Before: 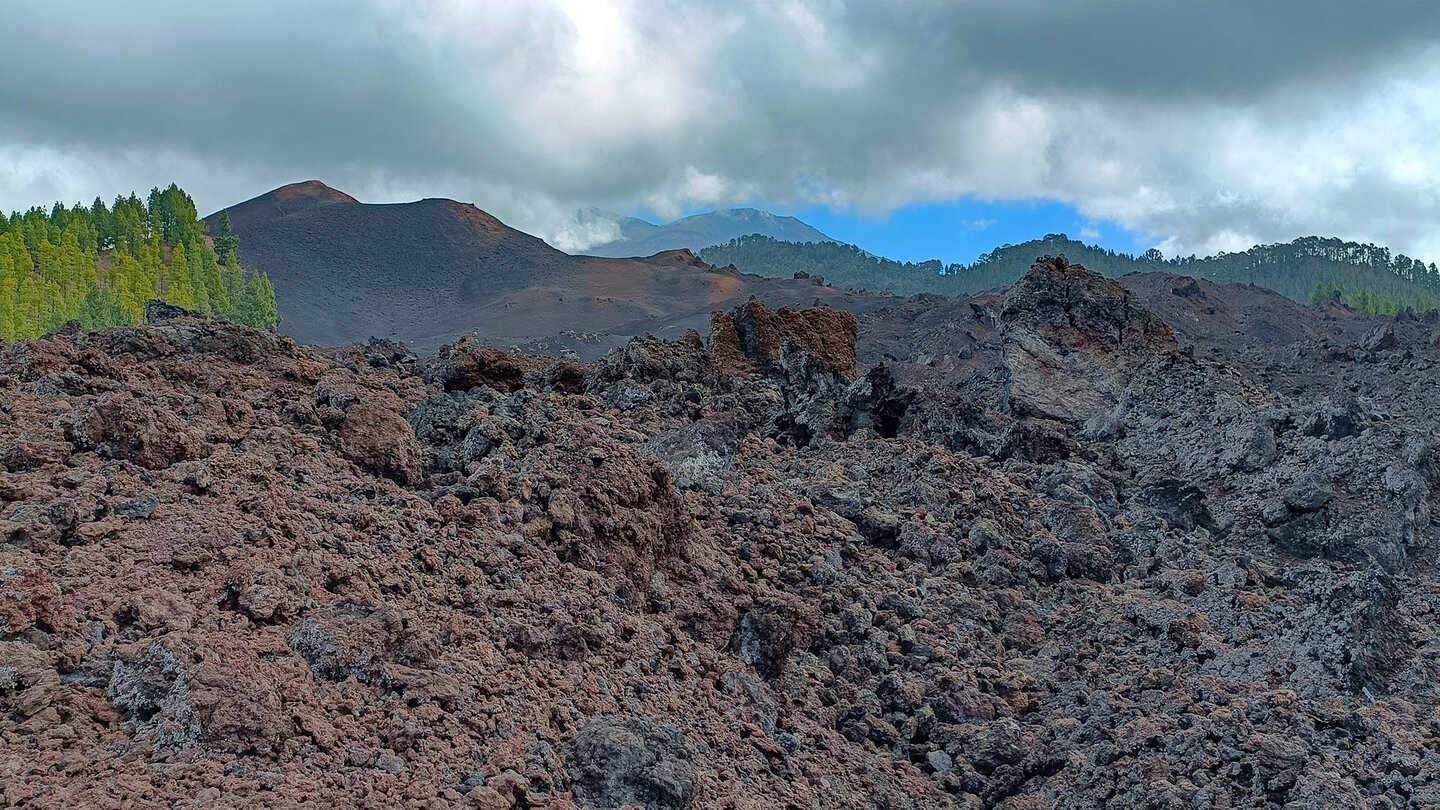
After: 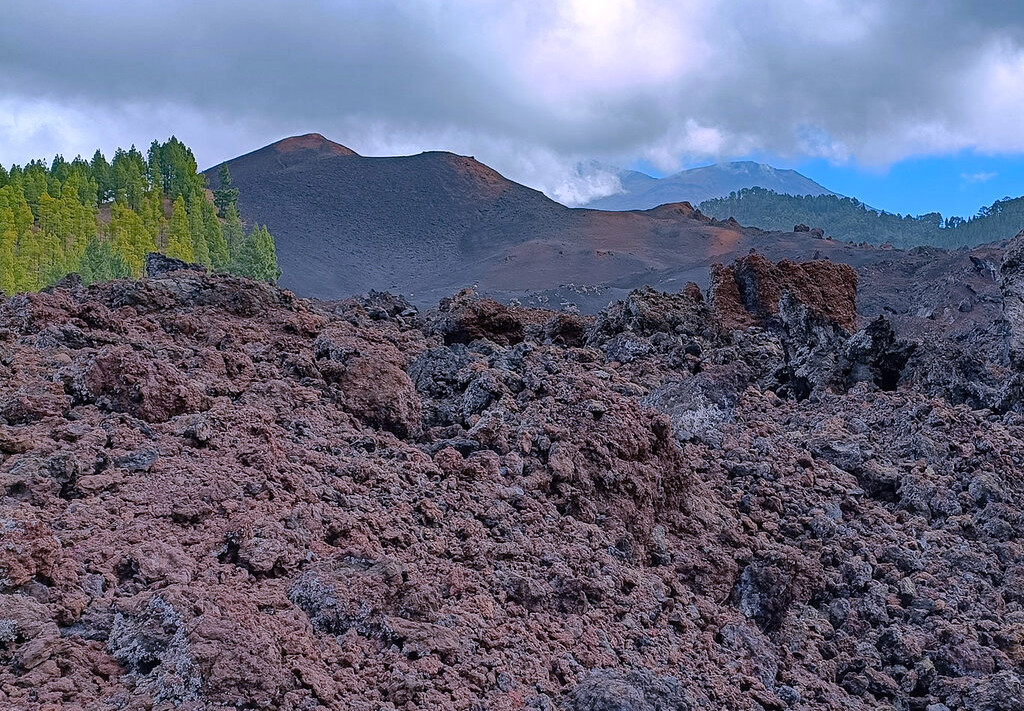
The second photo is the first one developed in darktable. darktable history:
crop: top 5.803%, right 27.864%, bottom 5.804%
white balance: red 1.042, blue 1.17
